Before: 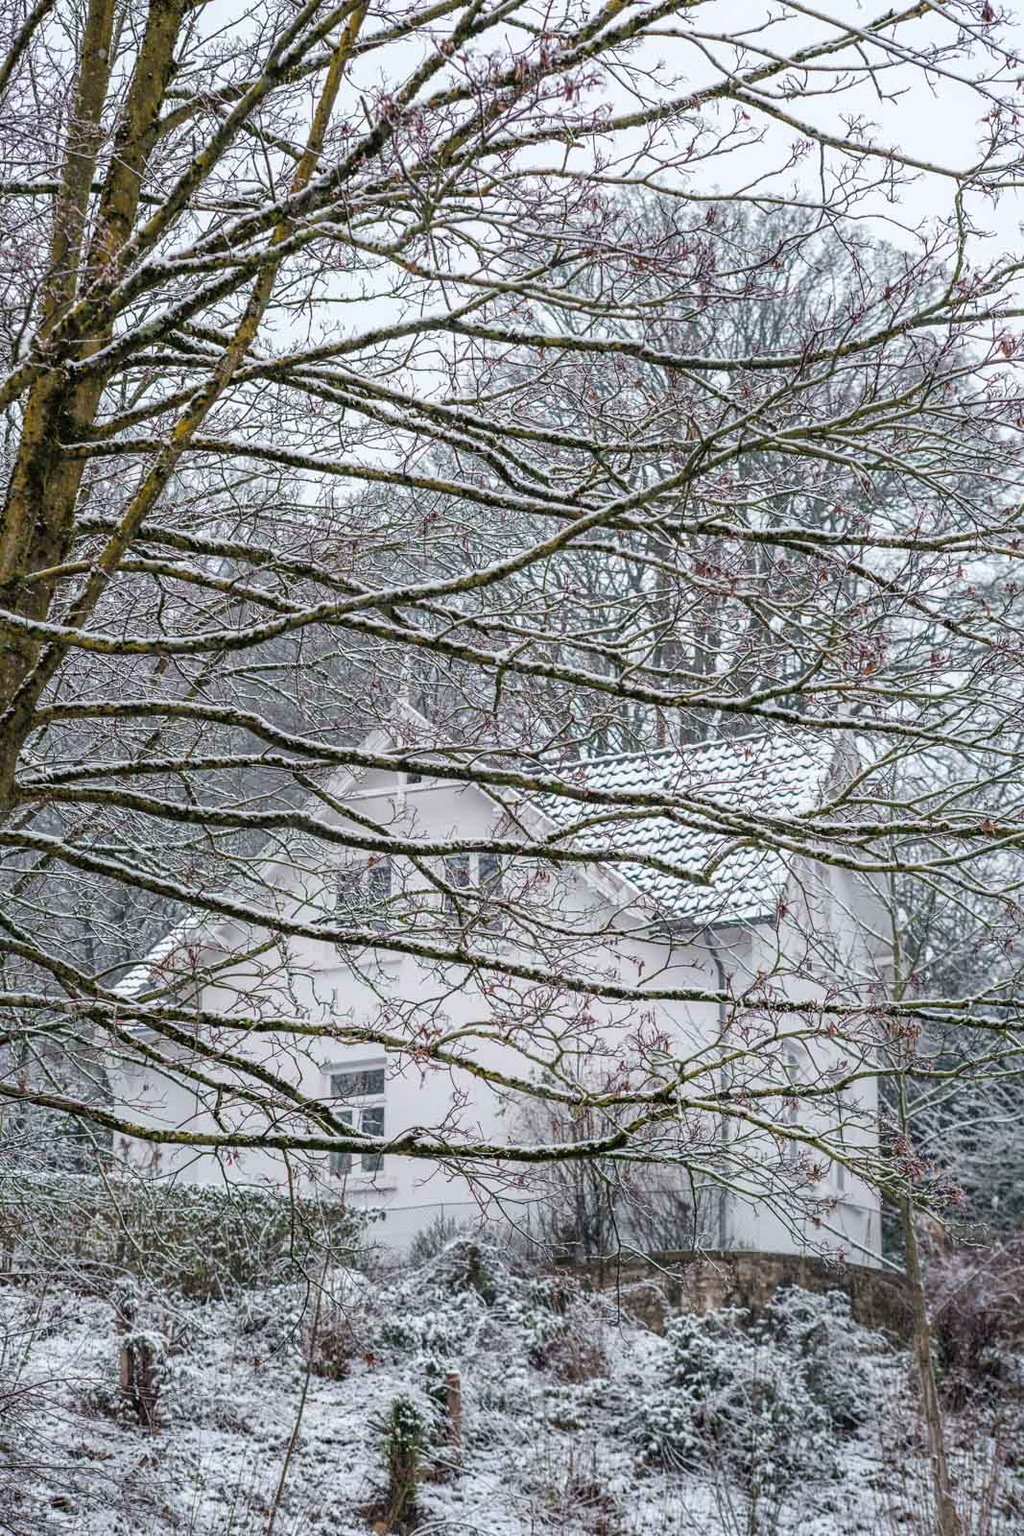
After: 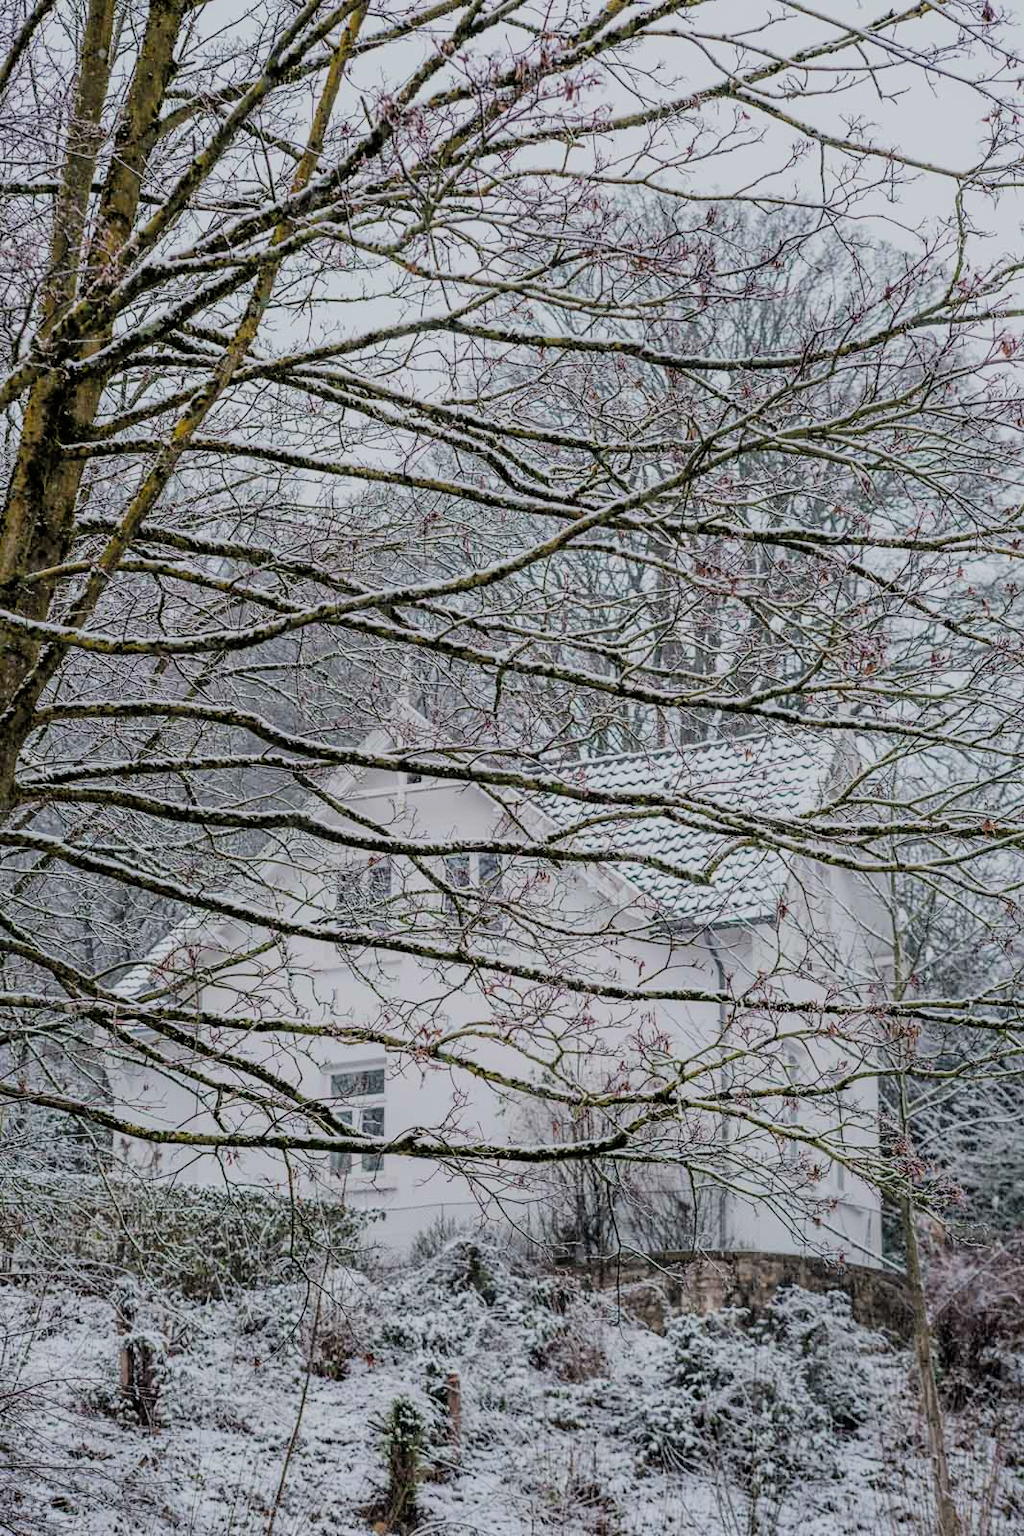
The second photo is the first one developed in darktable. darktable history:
filmic rgb: black relative exposure -7.16 EV, white relative exposure 5.36 EV, hardness 3.02, color science v6 (2022)
